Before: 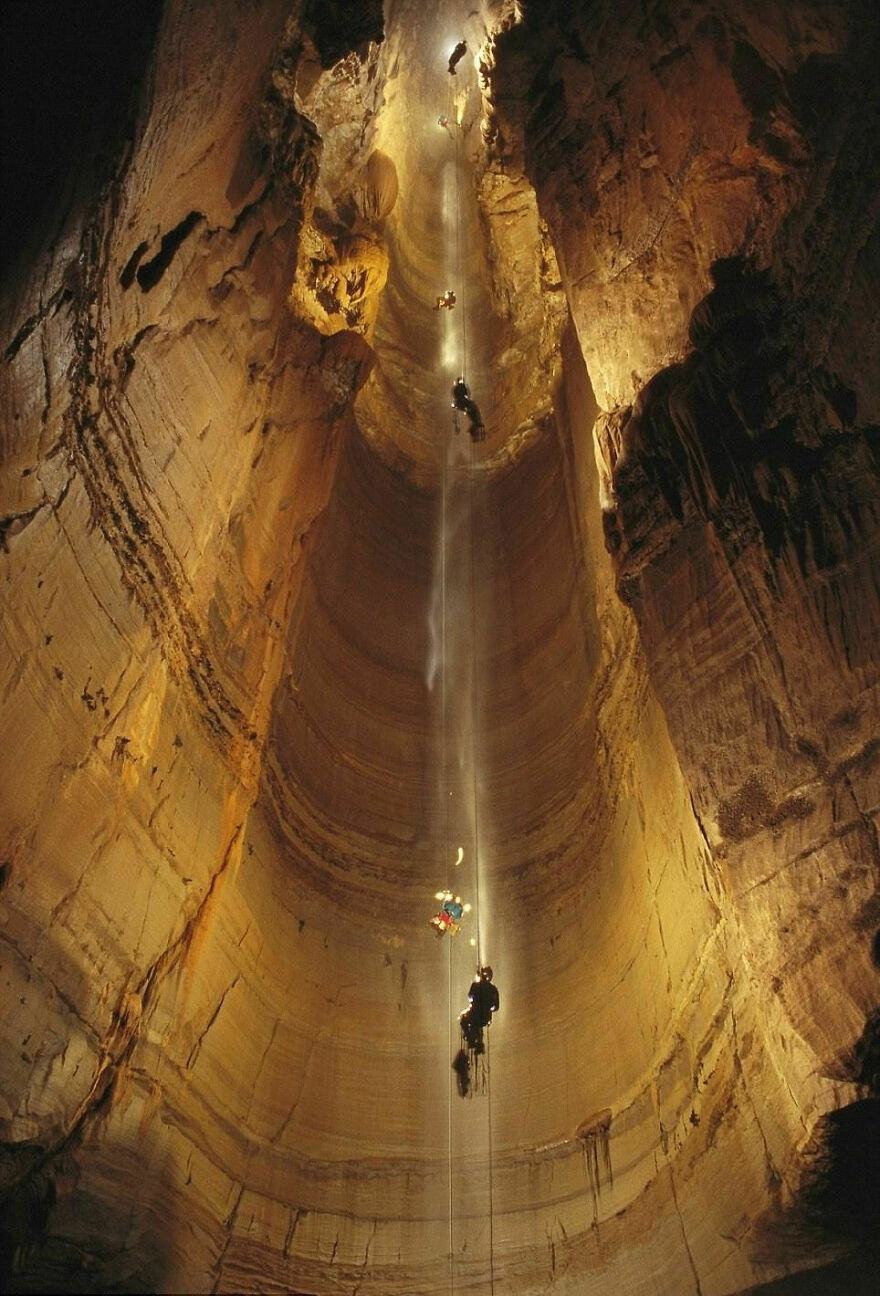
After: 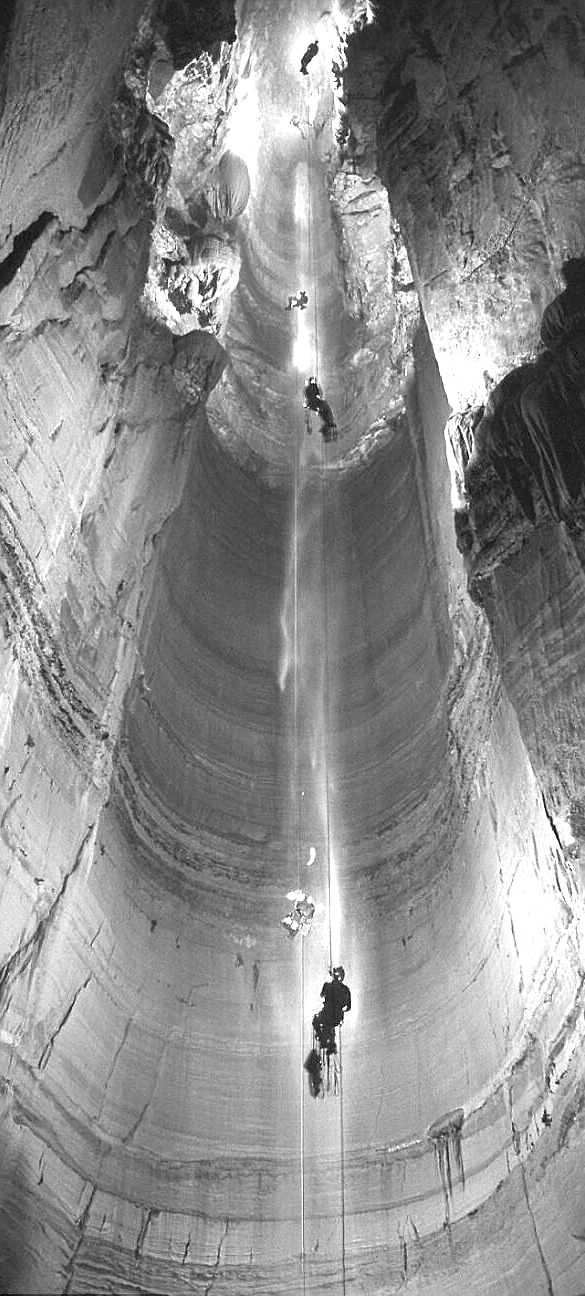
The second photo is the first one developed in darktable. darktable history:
exposure: black level correction 0, exposure 1.4 EV, compensate highlight preservation false
monochrome: on, module defaults
crop: left 16.899%, right 16.556%
sharpen: on, module defaults
